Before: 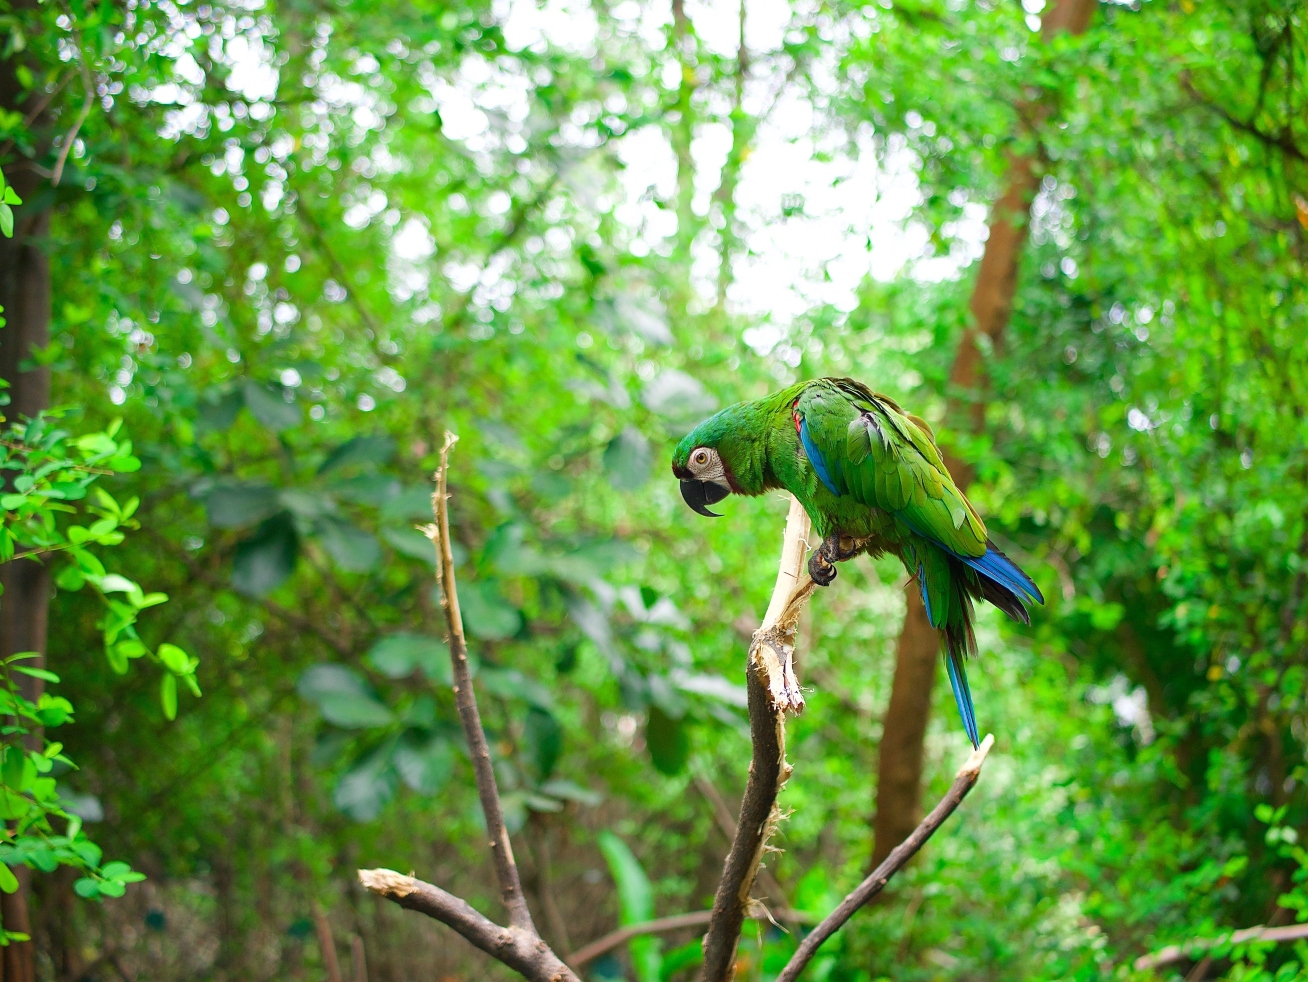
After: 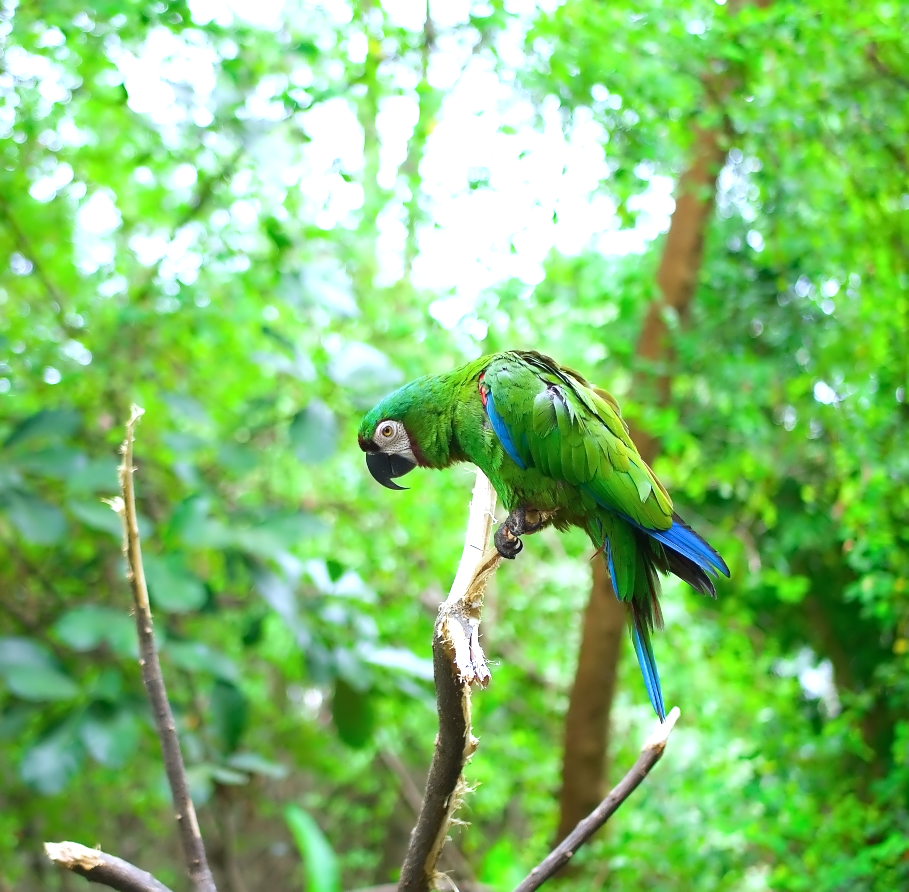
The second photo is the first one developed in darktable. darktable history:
white balance: red 0.926, green 1.003, blue 1.133
contrast equalizer: octaves 7, y [[0.5 ×6], [0.5 ×6], [0.5 ×6], [0, 0.033, 0.067, 0.1, 0.133, 0.167], [0, 0.05, 0.1, 0.15, 0.2, 0.25]]
crop and rotate: left 24.034%, top 2.838%, right 6.406%, bottom 6.299%
exposure: black level correction 0, exposure 0.5 EV, compensate highlight preservation false
